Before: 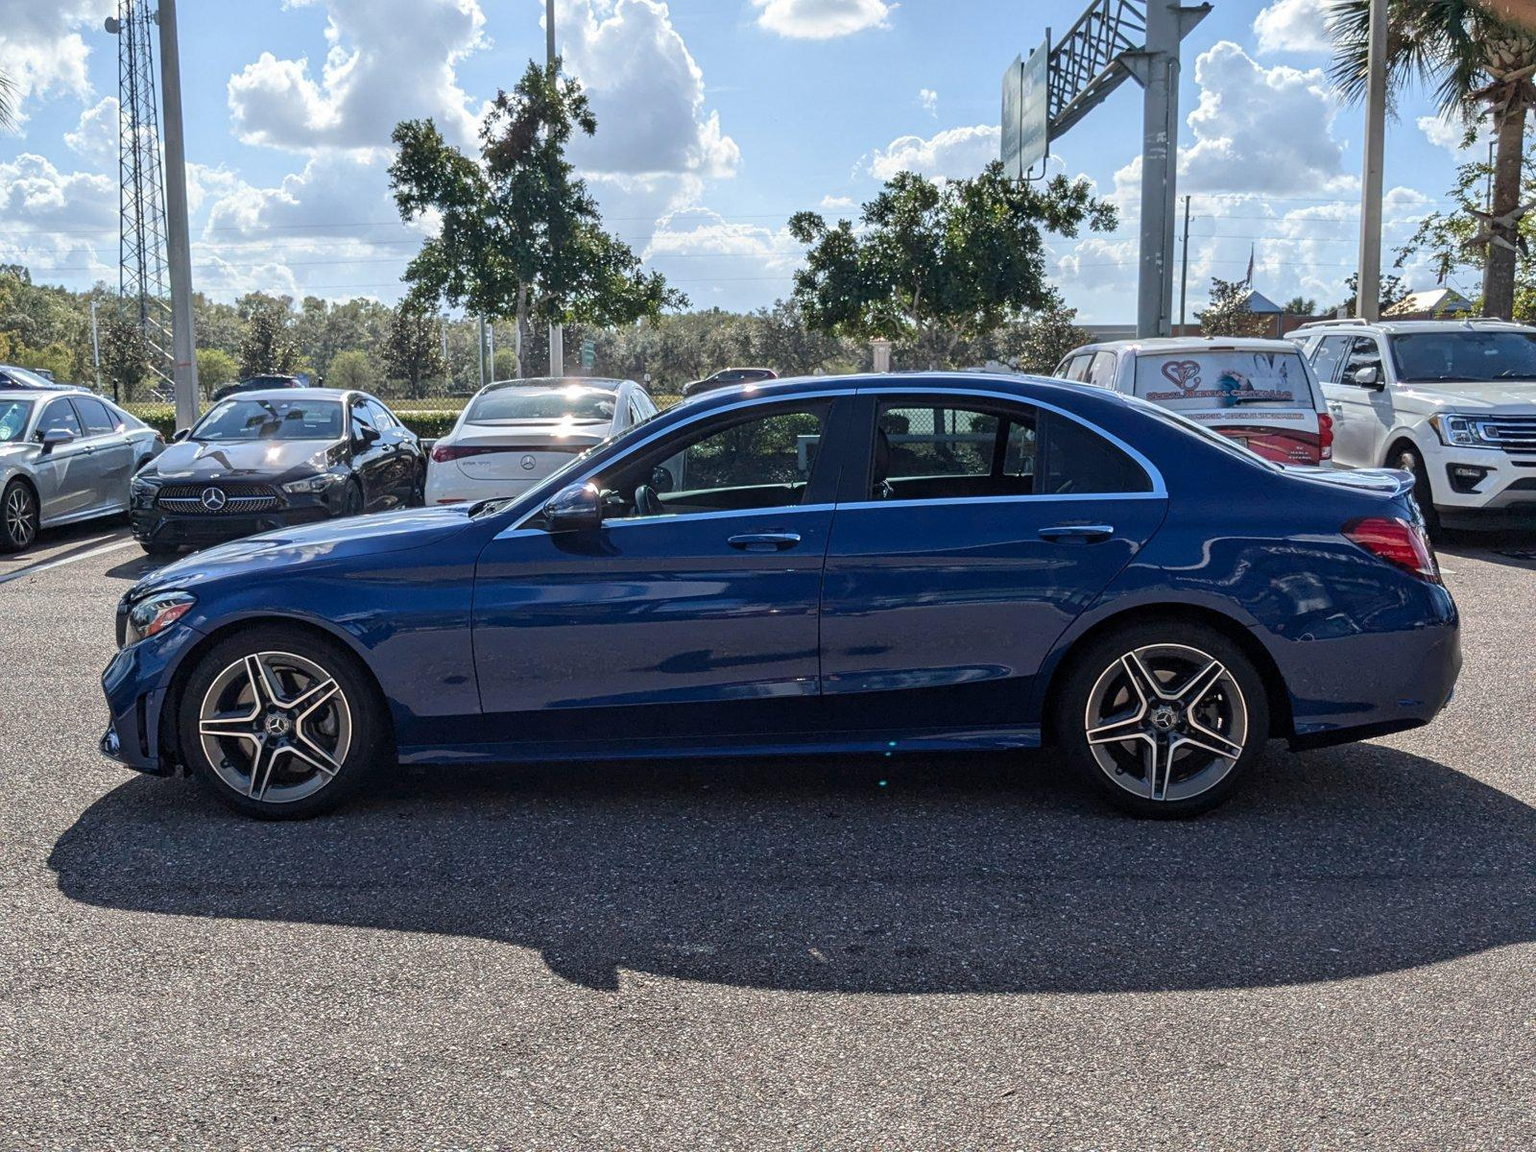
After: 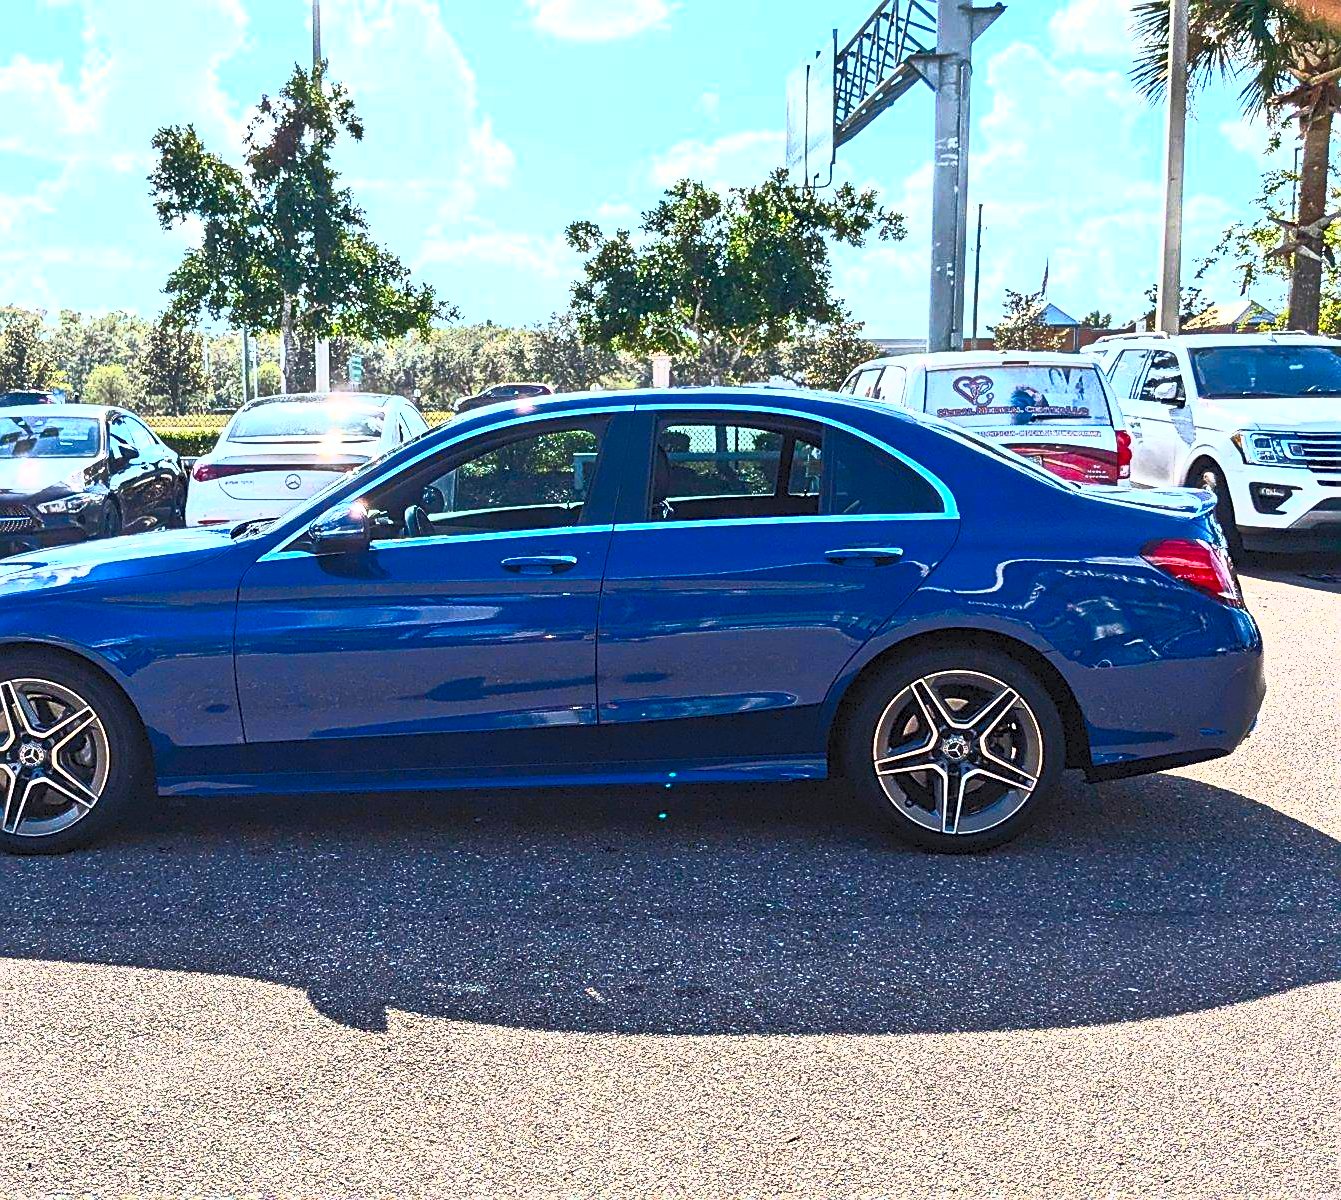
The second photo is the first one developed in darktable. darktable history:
contrast brightness saturation: contrast 0.99, brightness 0.989, saturation 0.981
sharpen: on, module defaults
crop: left 16.125%
